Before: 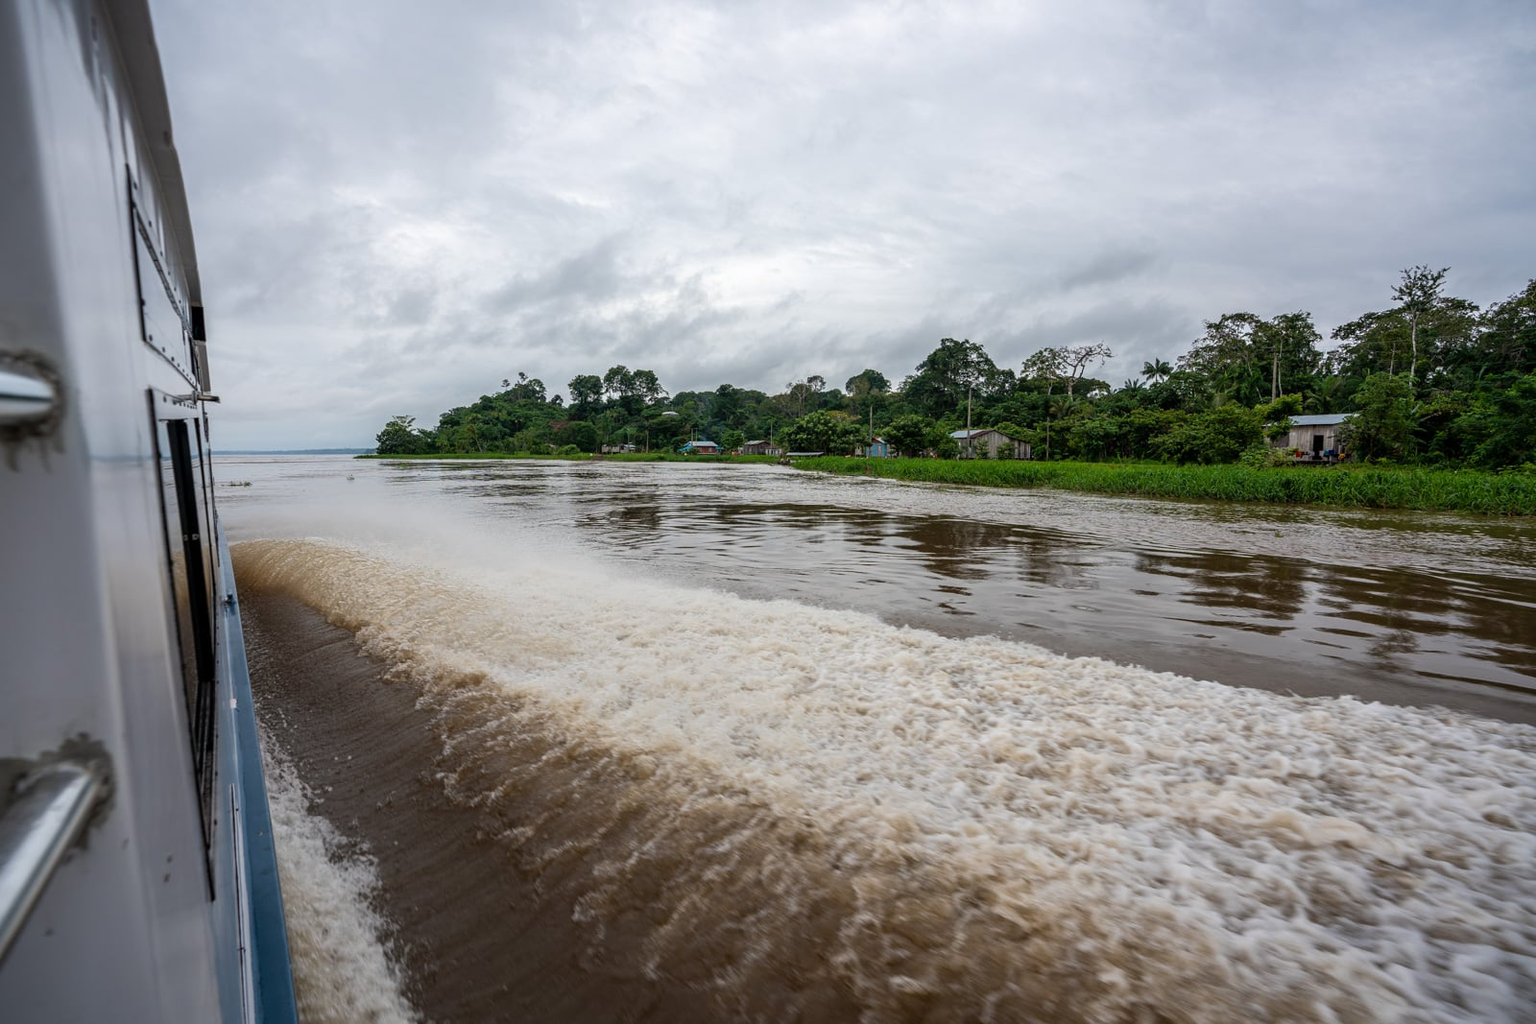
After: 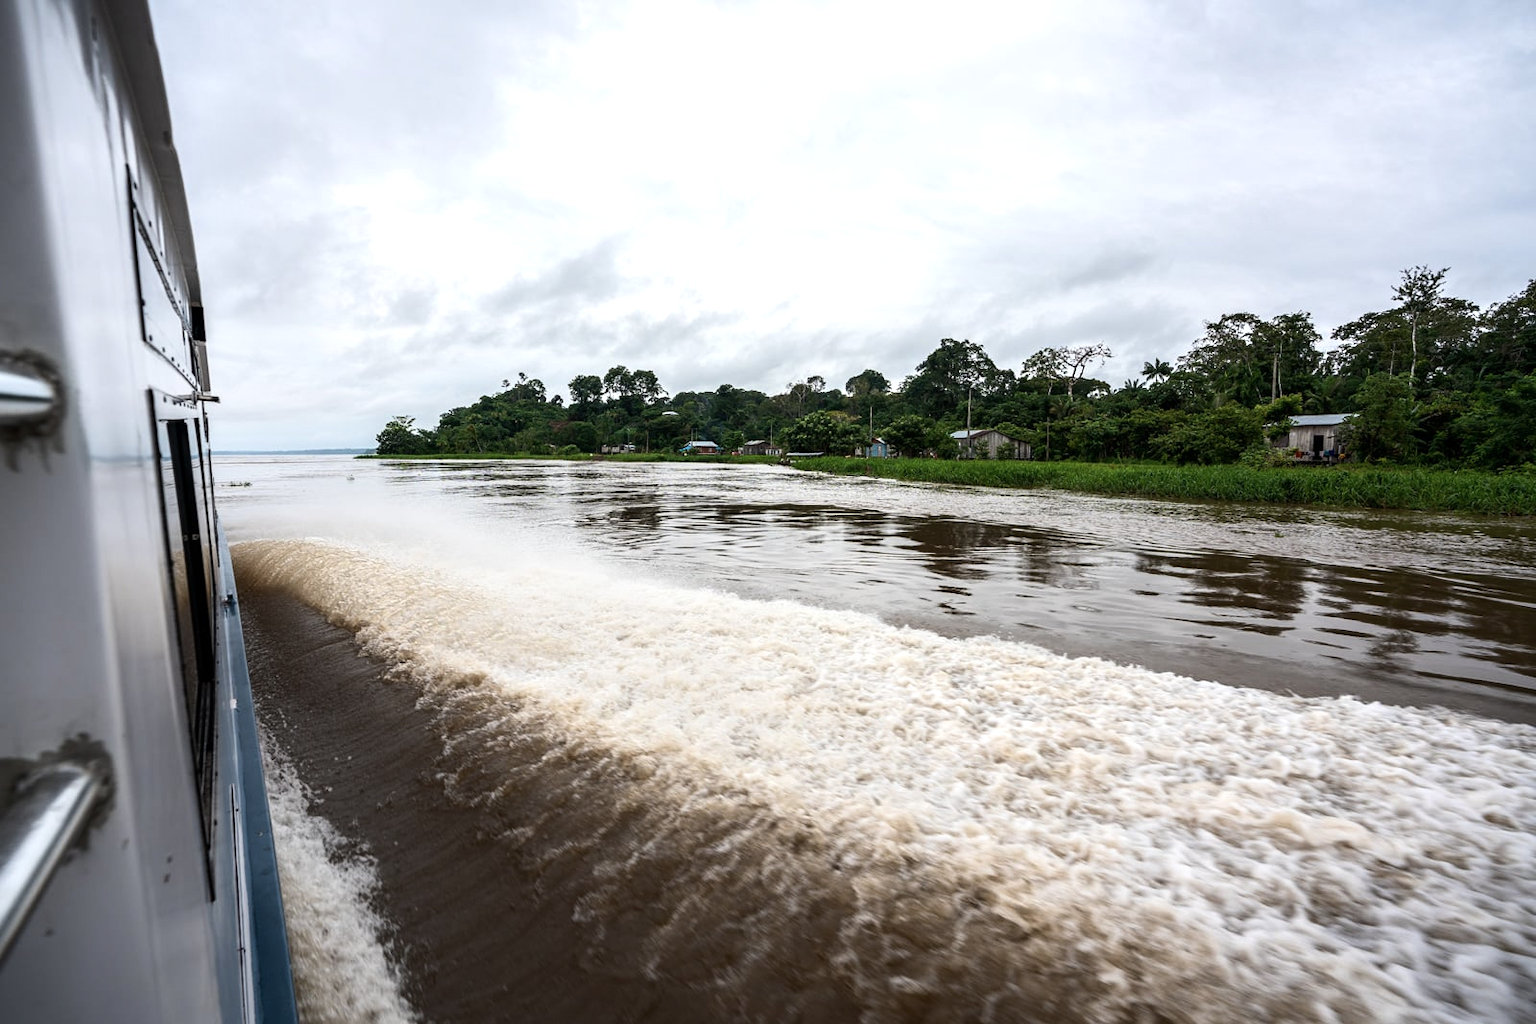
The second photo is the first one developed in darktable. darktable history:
contrast brightness saturation: contrast 0.11, saturation -0.17
tone equalizer: -8 EV 0.001 EV, -7 EV -0.002 EV, -6 EV 0.002 EV, -5 EV -0.03 EV, -4 EV -0.116 EV, -3 EV -0.169 EV, -2 EV 0.24 EV, -1 EV 0.702 EV, +0 EV 0.493 EV
